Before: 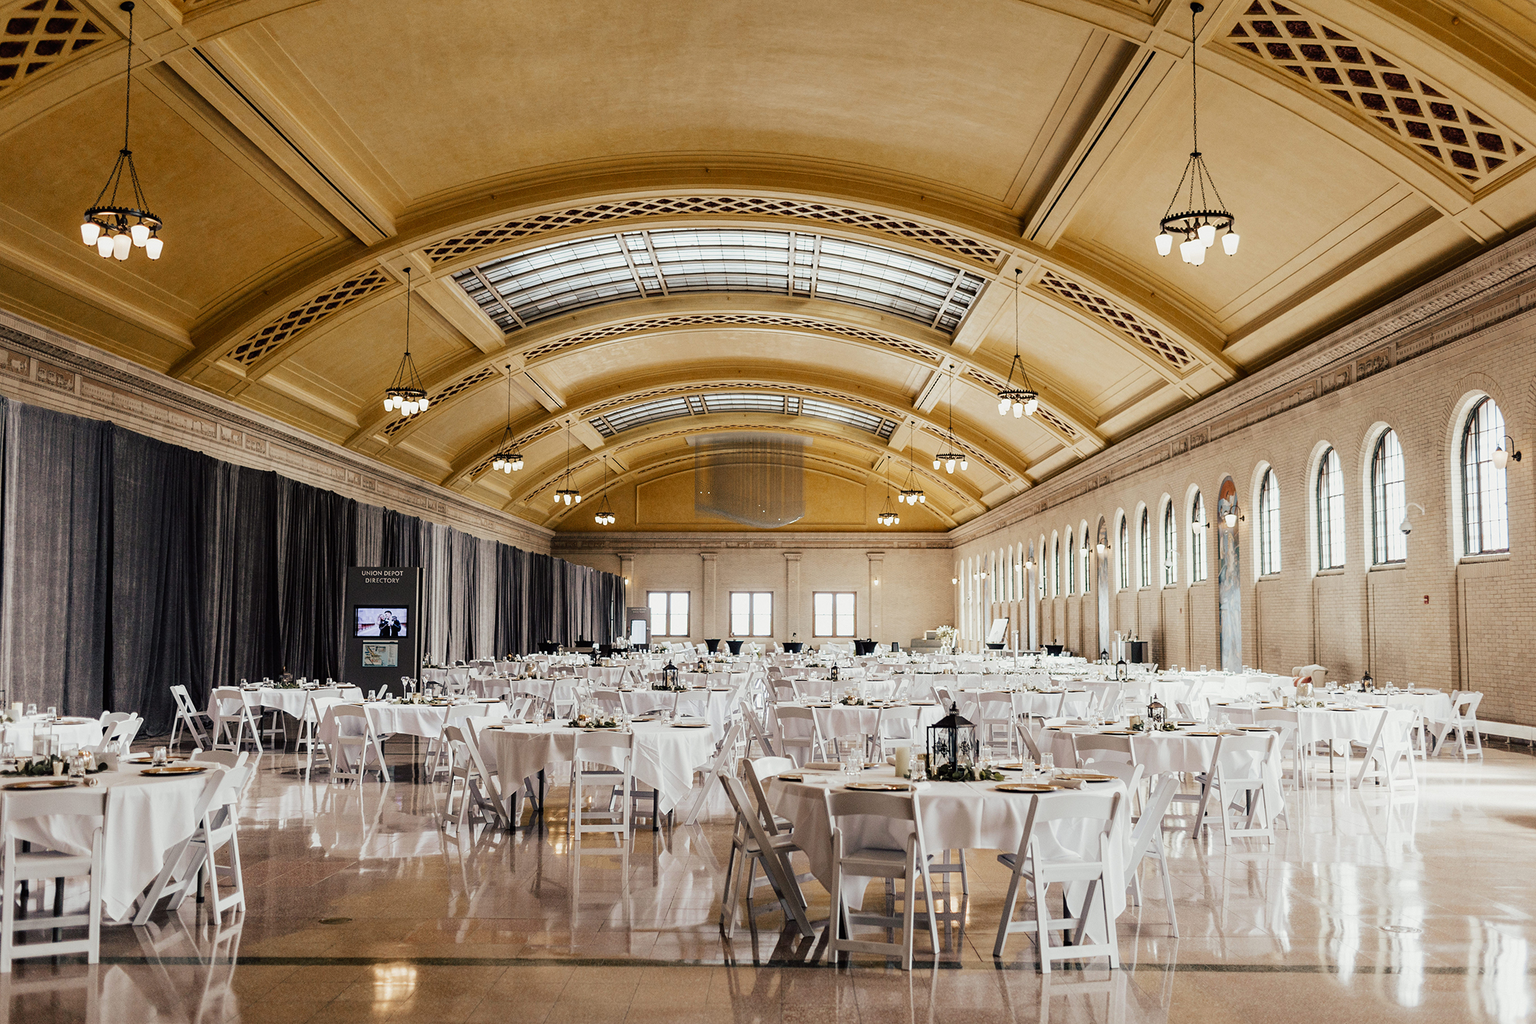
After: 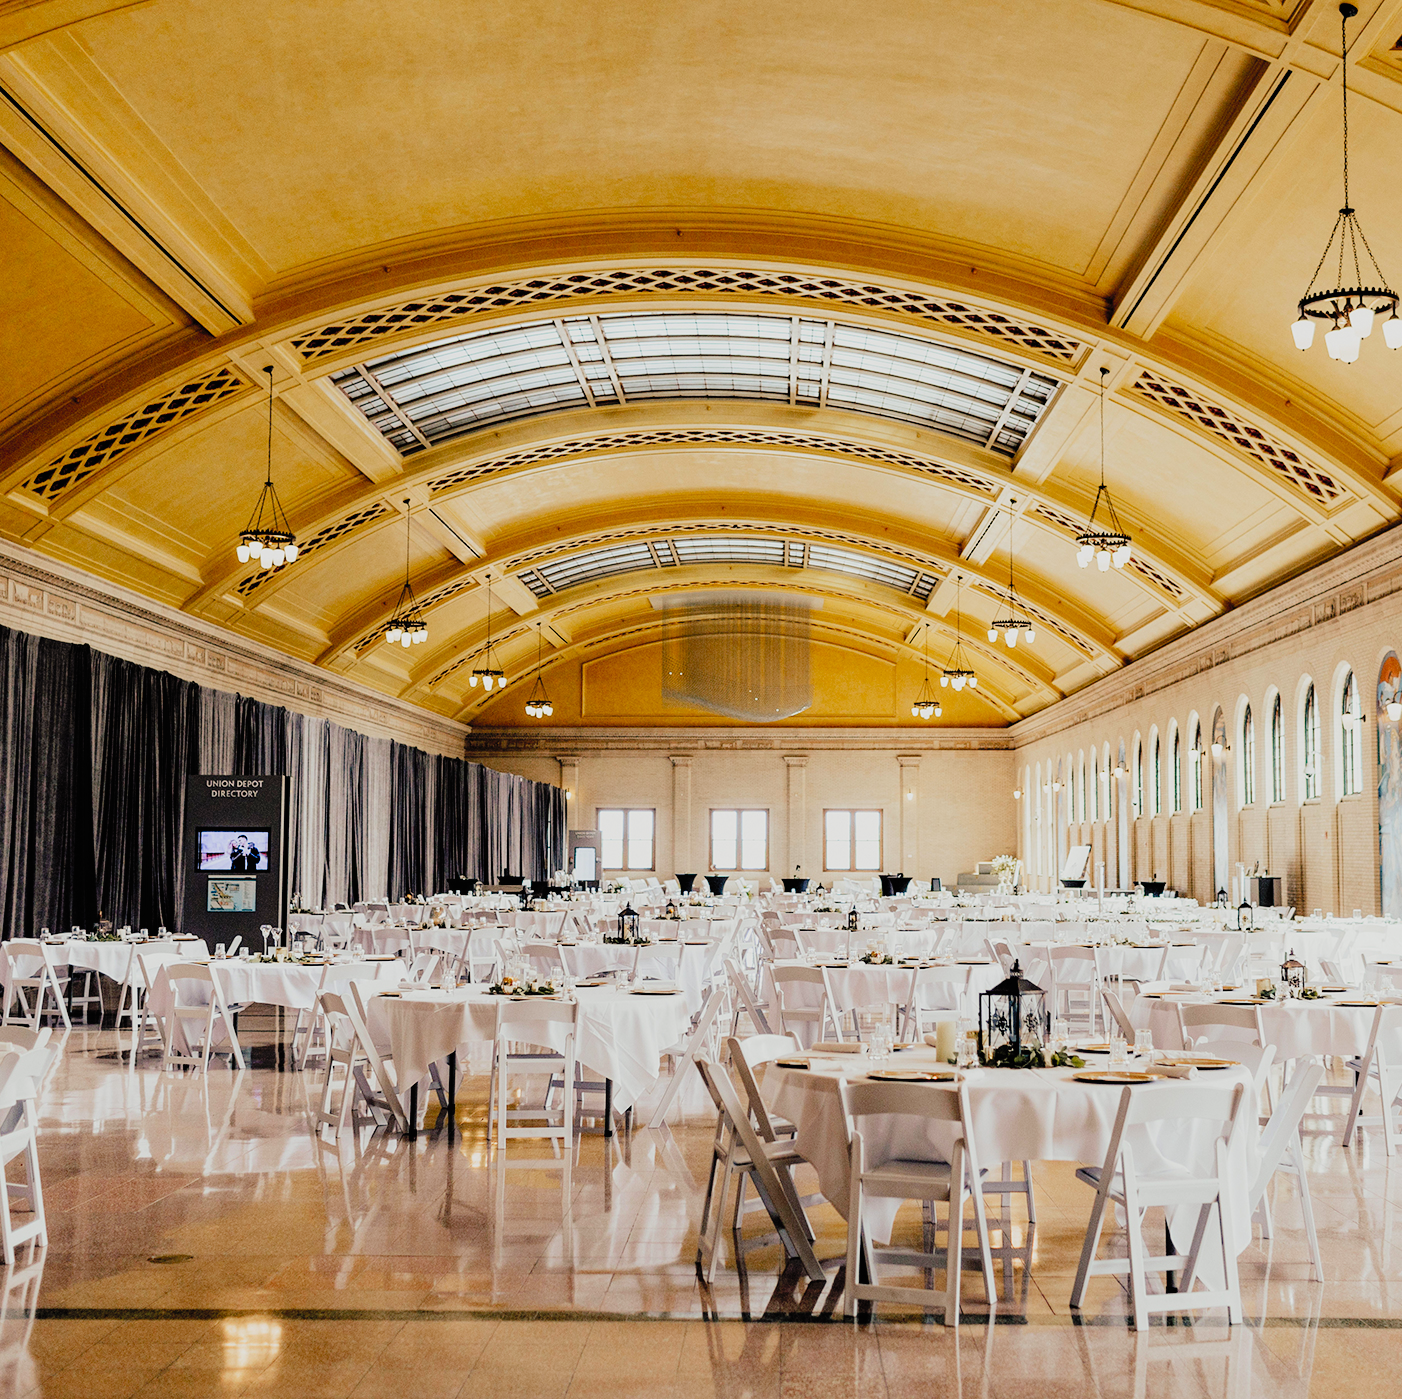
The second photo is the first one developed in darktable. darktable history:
filmic rgb: black relative exposure -7.87 EV, white relative exposure 4.1 EV, hardness 4.06, latitude 52.09%, contrast 1.008, shadows ↔ highlights balance 5.54%, add noise in highlights 0.002, preserve chrominance no, color science v3 (2019), use custom middle-gray values true, contrast in highlights soft
crop and rotate: left 13.76%, right 19.461%
contrast brightness saturation: contrast 0.065, brightness 0.177, saturation 0.398
